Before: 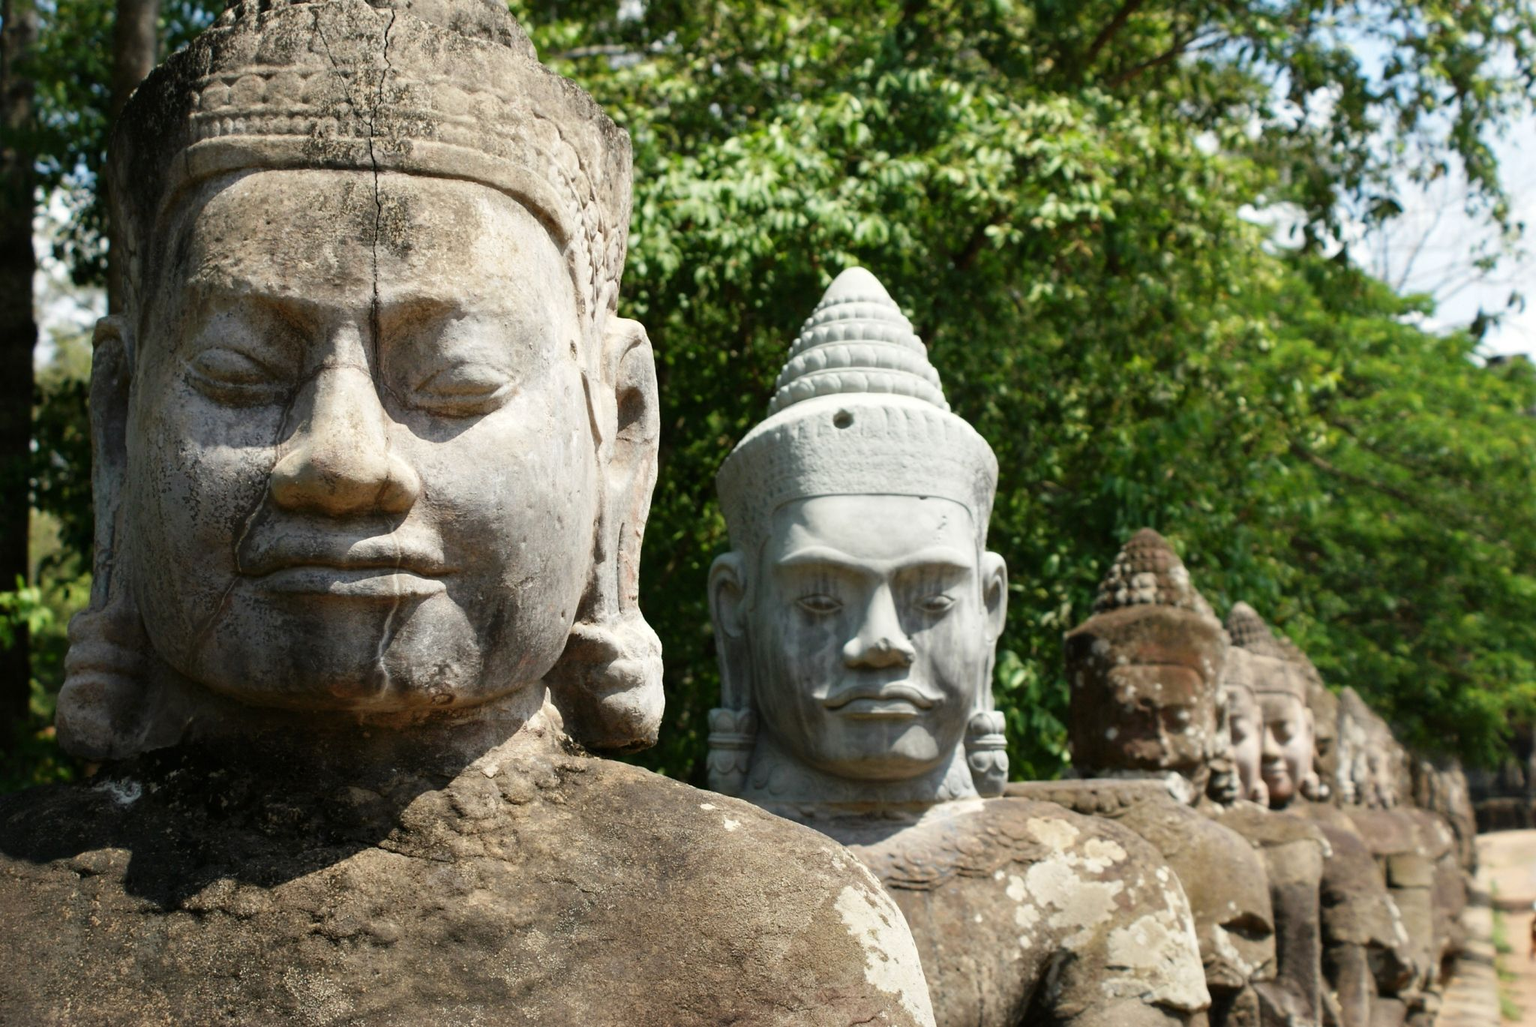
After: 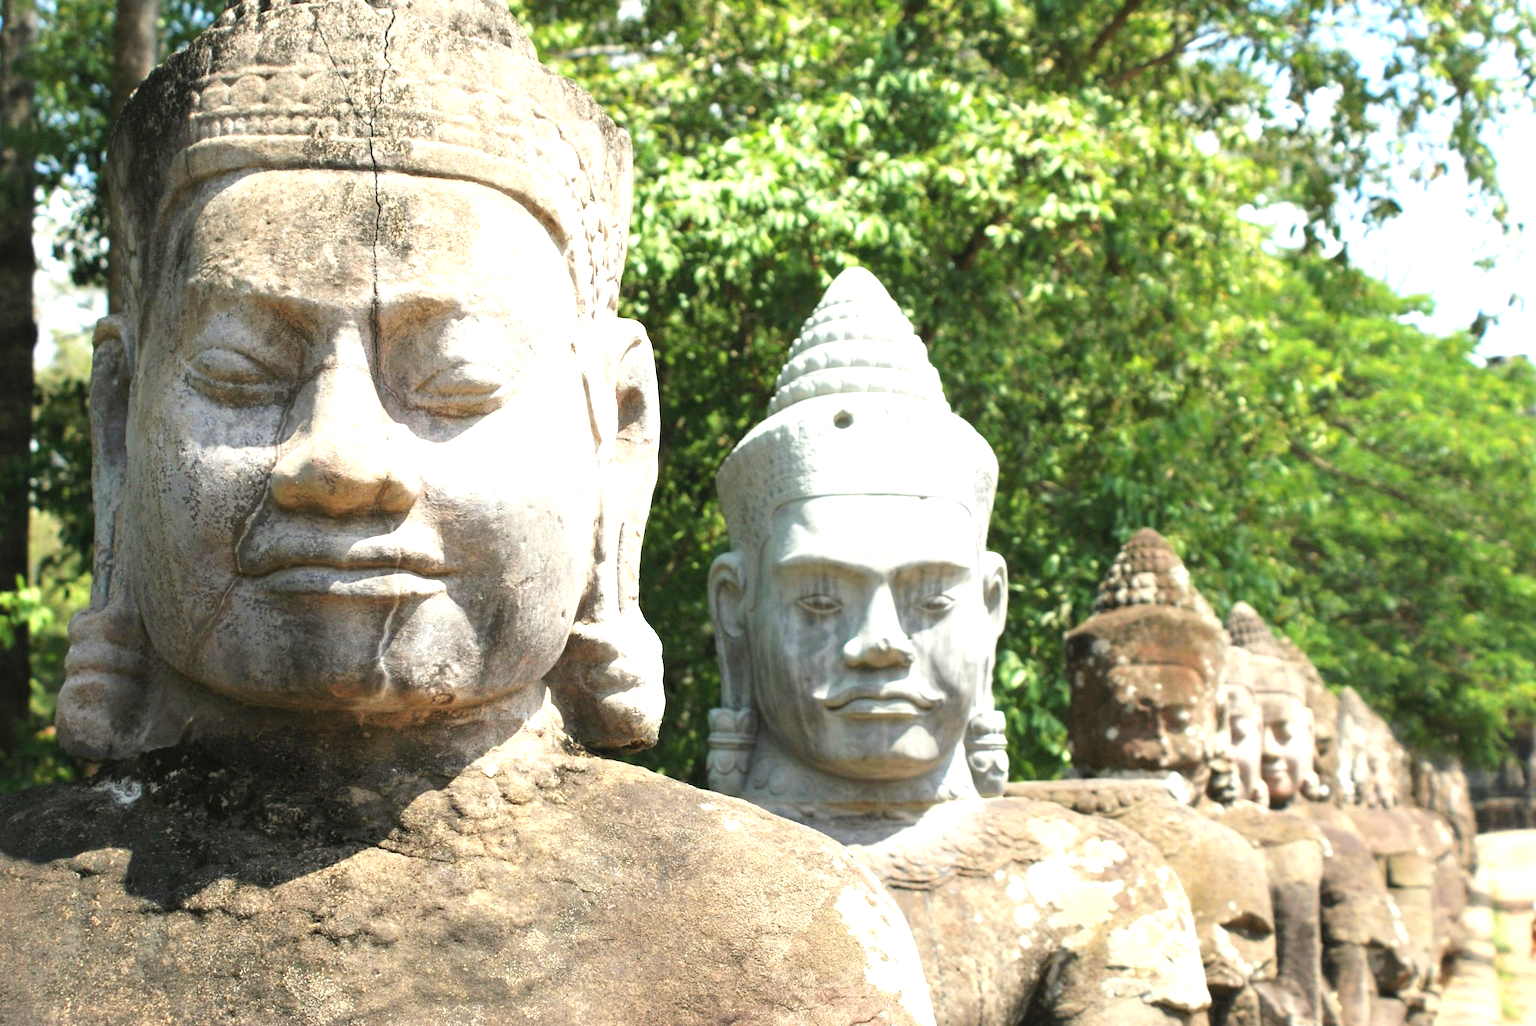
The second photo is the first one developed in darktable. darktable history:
contrast brightness saturation: brightness 0.144
exposure: black level correction 0, exposure 1.106 EV, compensate highlight preservation false
